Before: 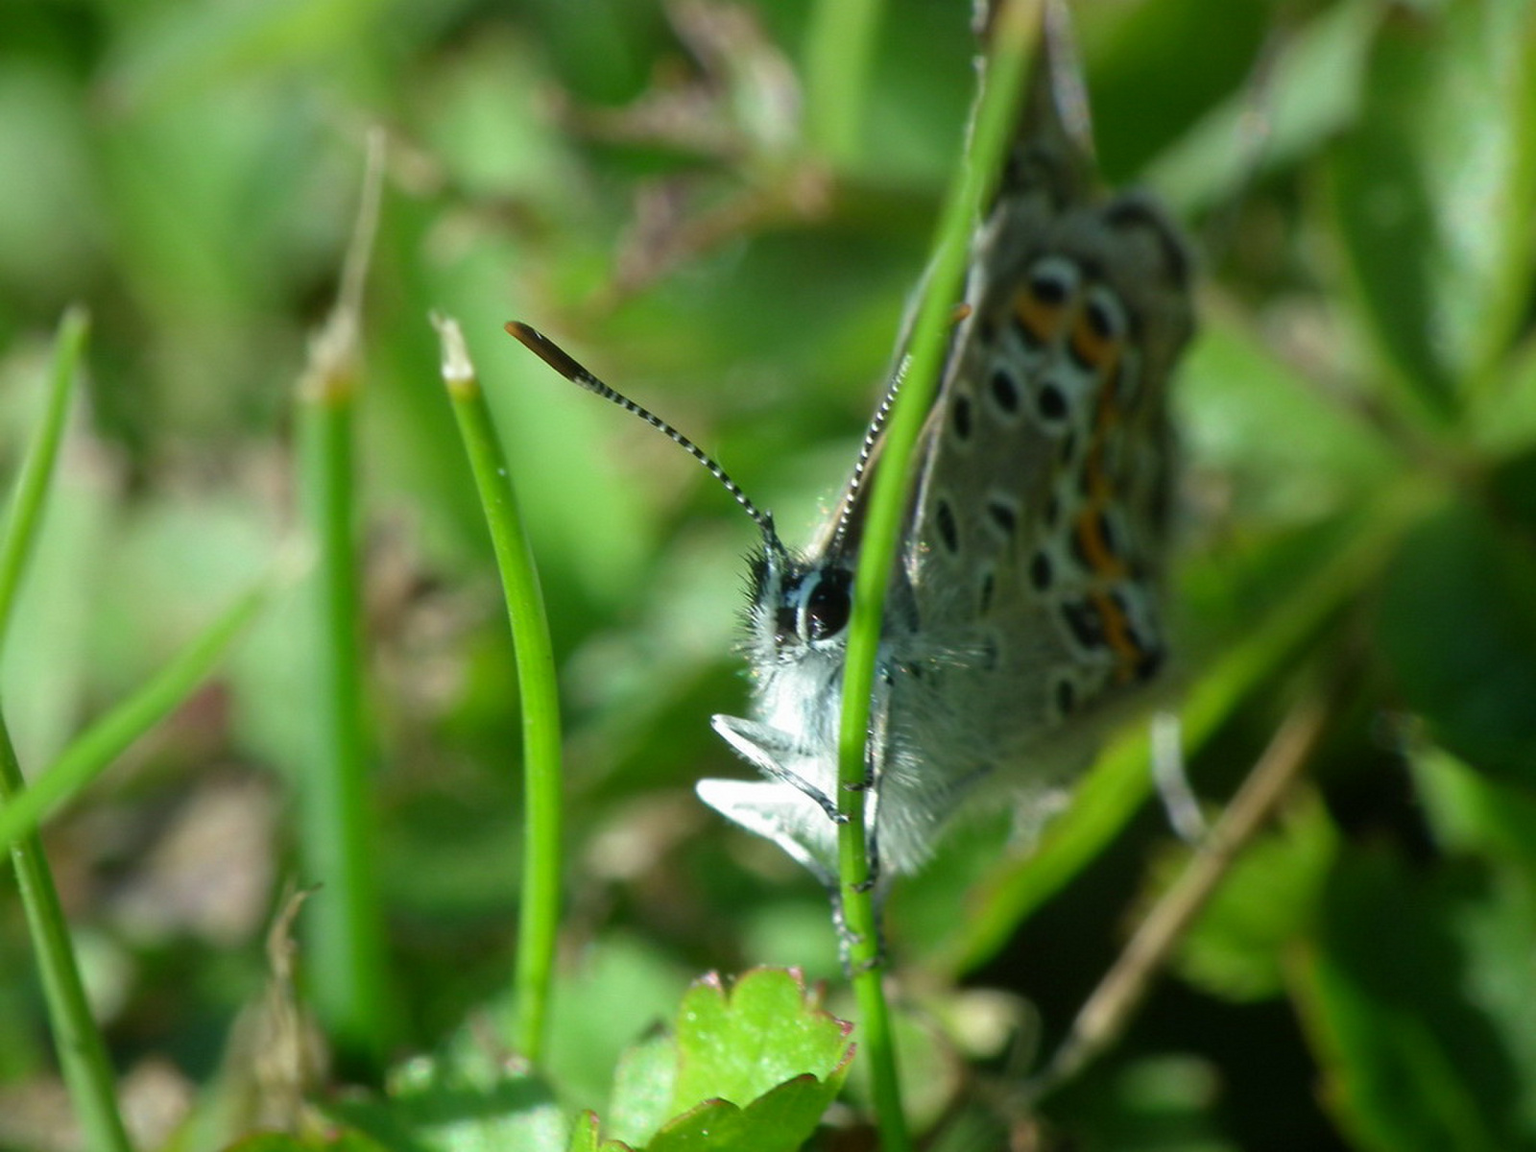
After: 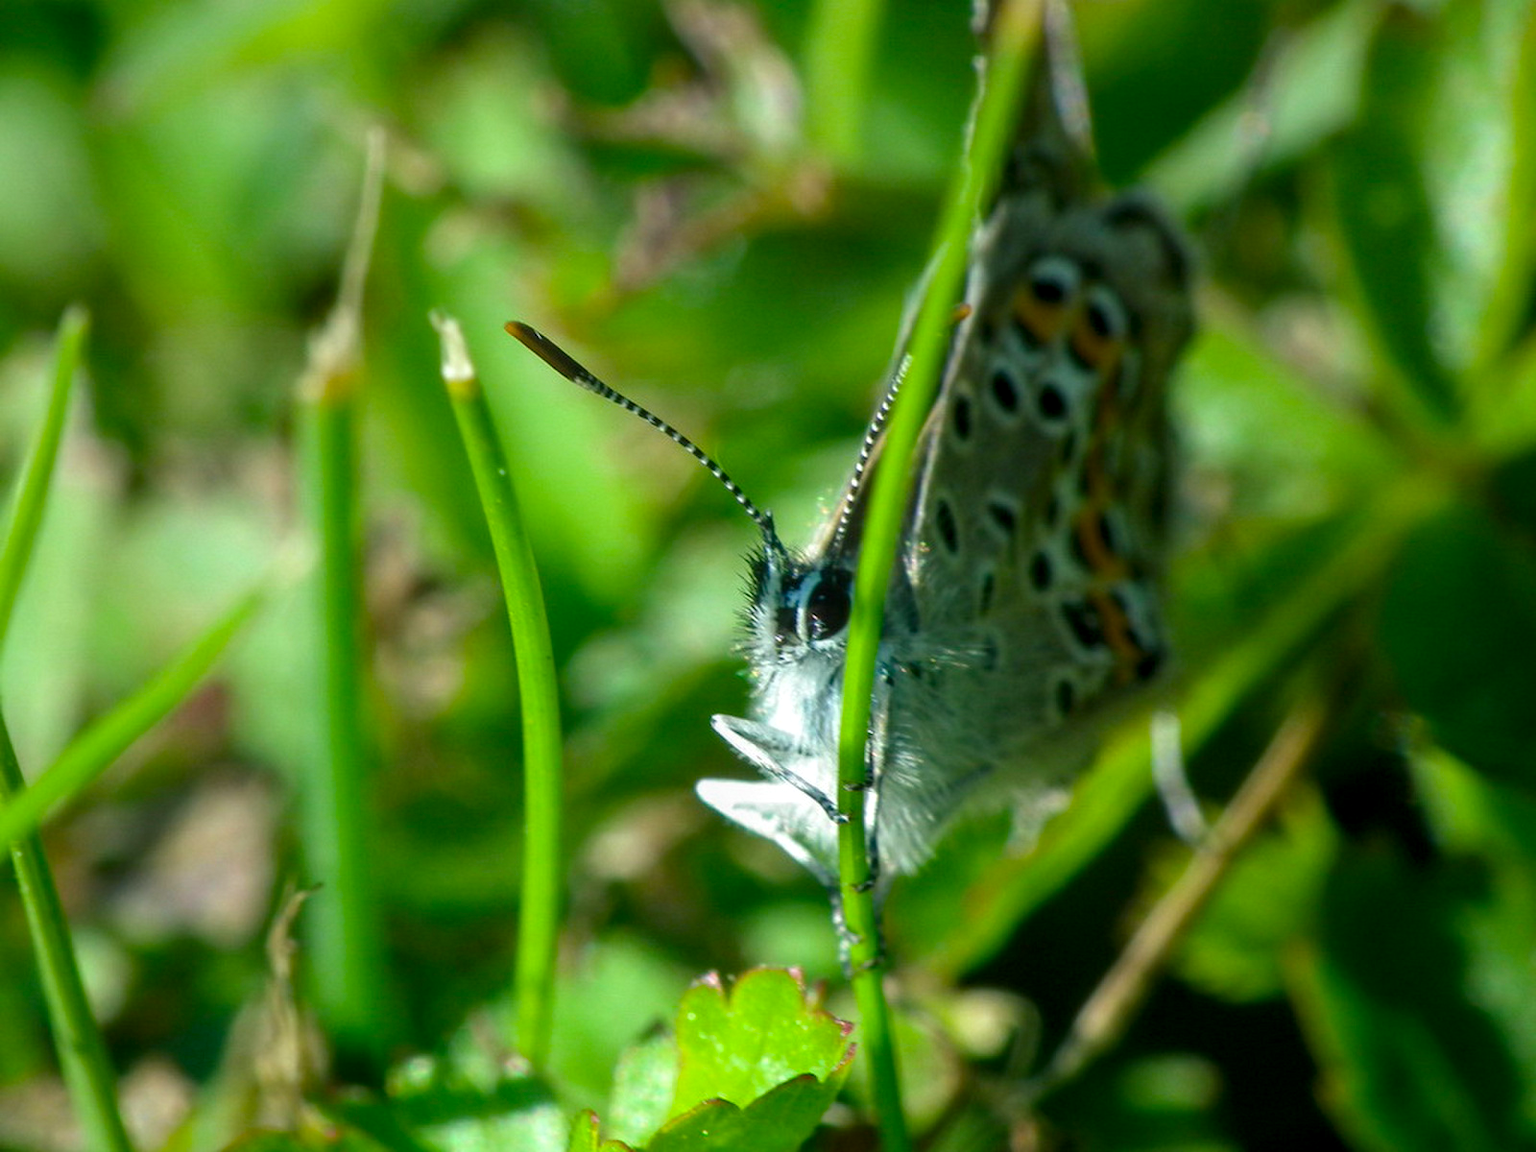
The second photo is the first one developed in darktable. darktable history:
local contrast: on, module defaults
color zones: curves: ch0 [(0, 0.5) (0.143, 0.5) (0.286, 0.5) (0.429, 0.495) (0.571, 0.437) (0.714, 0.44) (0.857, 0.496) (1, 0.5)]
color balance rgb: shadows lift › luminance -7.857%, shadows lift › chroma 2.328%, shadows lift › hue 163.61°, perceptual saturation grading › global saturation 19.58%, global vibrance 20%
